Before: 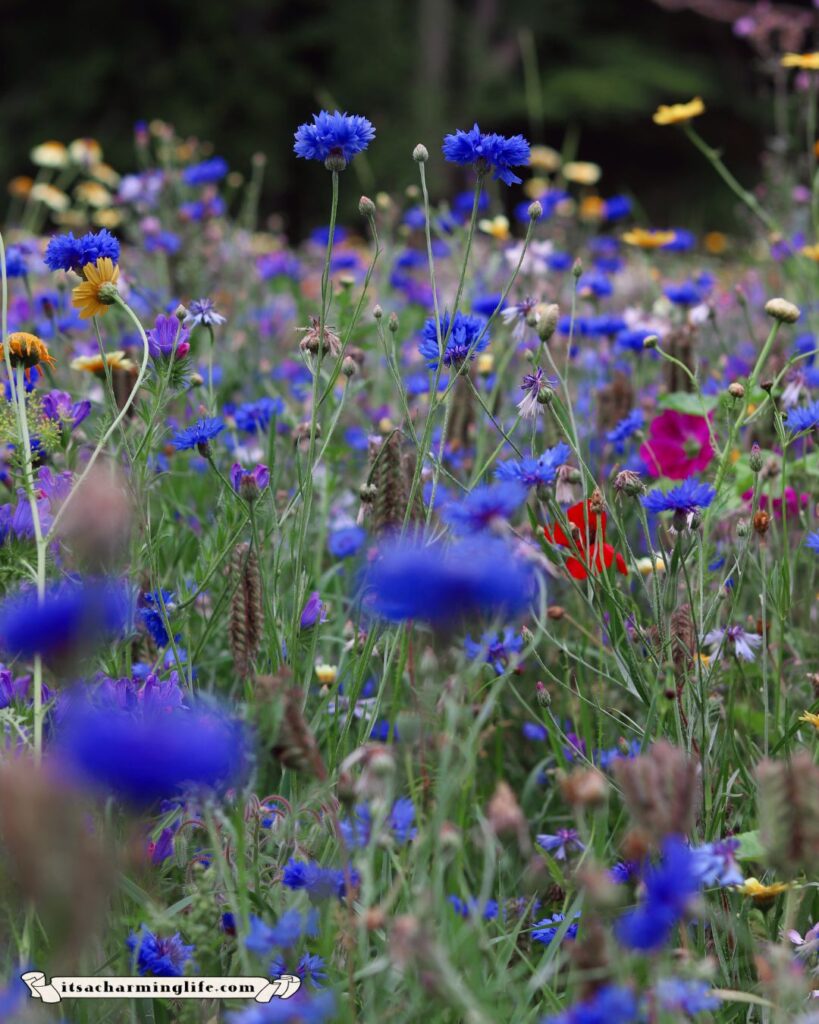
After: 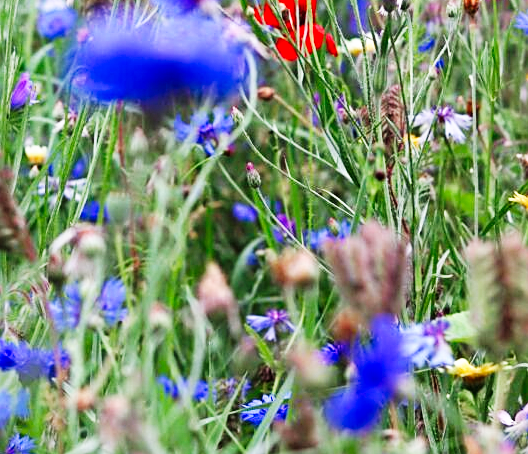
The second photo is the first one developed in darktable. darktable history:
crop and rotate: left 35.413%, top 50.699%, bottom 4.927%
base curve: curves: ch0 [(0, 0) (0.007, 0.004) (0.027, 0.03) (0.046, 0.07) (0.207, 0.54) (0.442, 0.872) (0.673, 0.972) (1, 1)], preserve colors none
sharpen: amount 0.462
